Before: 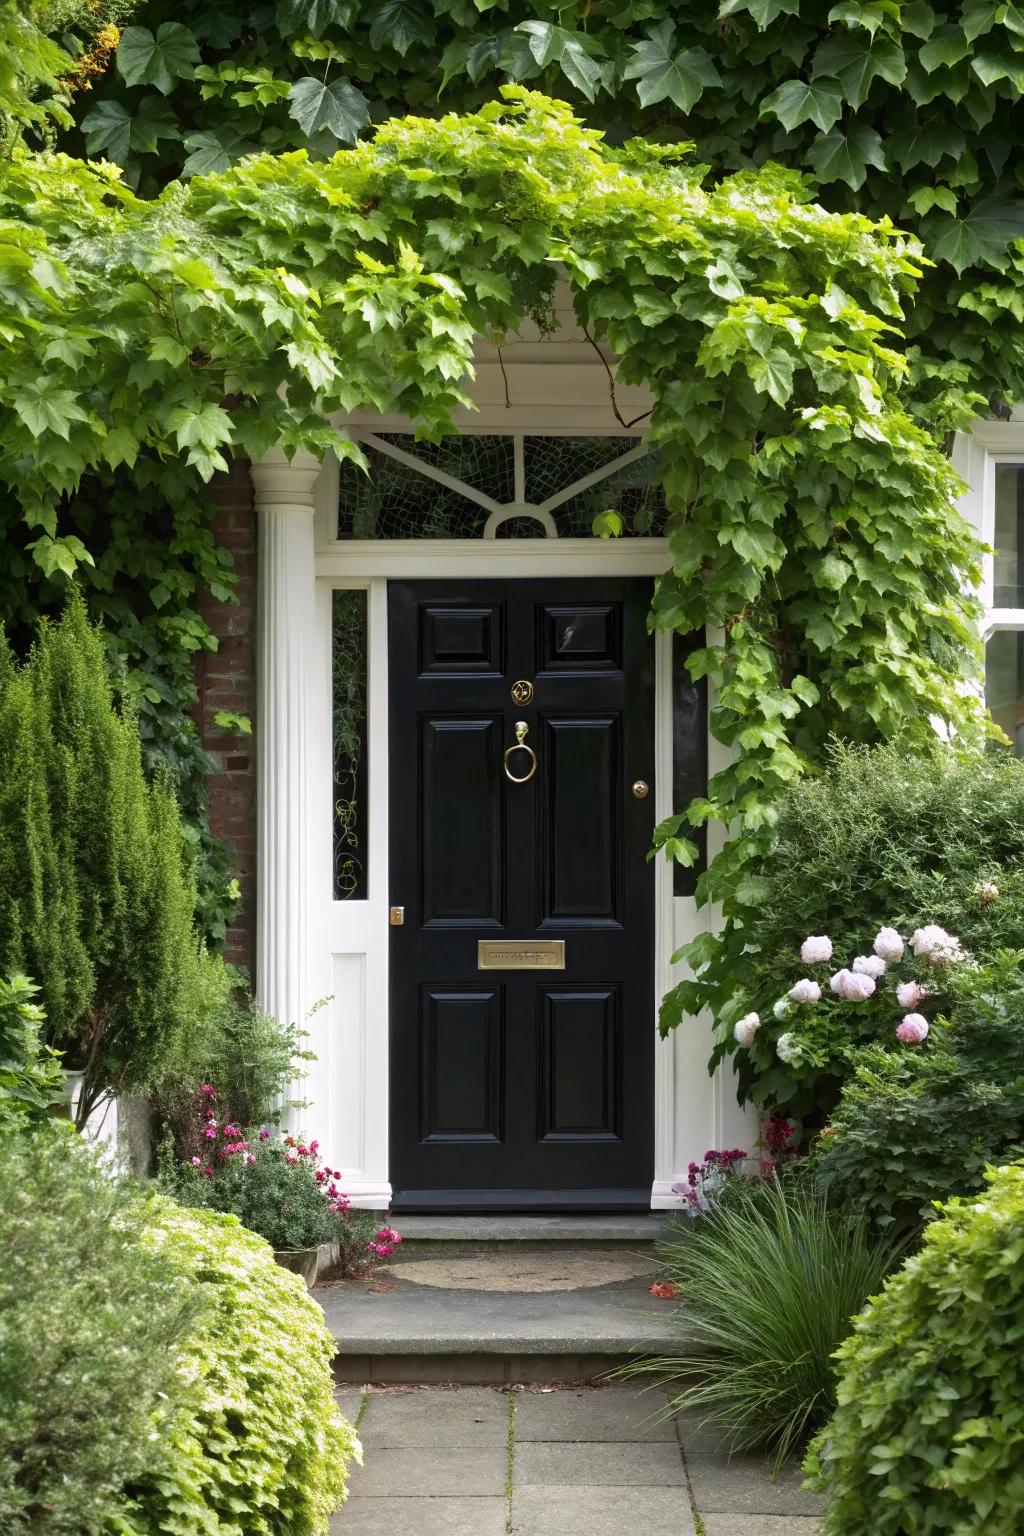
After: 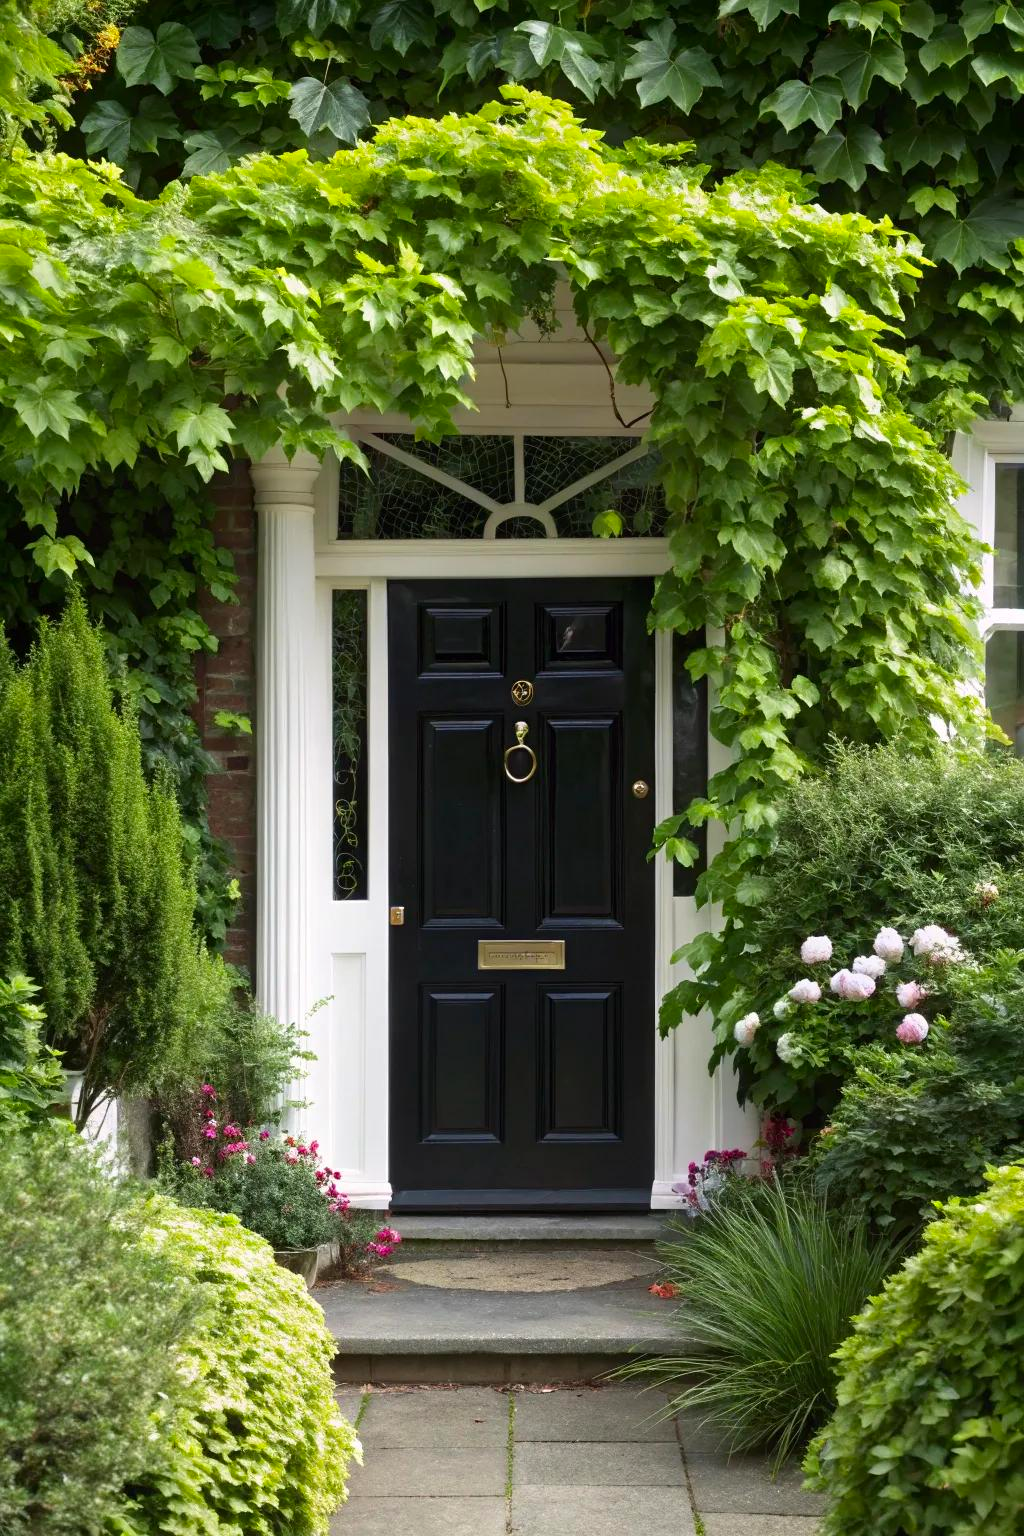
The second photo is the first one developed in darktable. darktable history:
contrast brightness saturation: contrast 0.037, saturation 0.152
